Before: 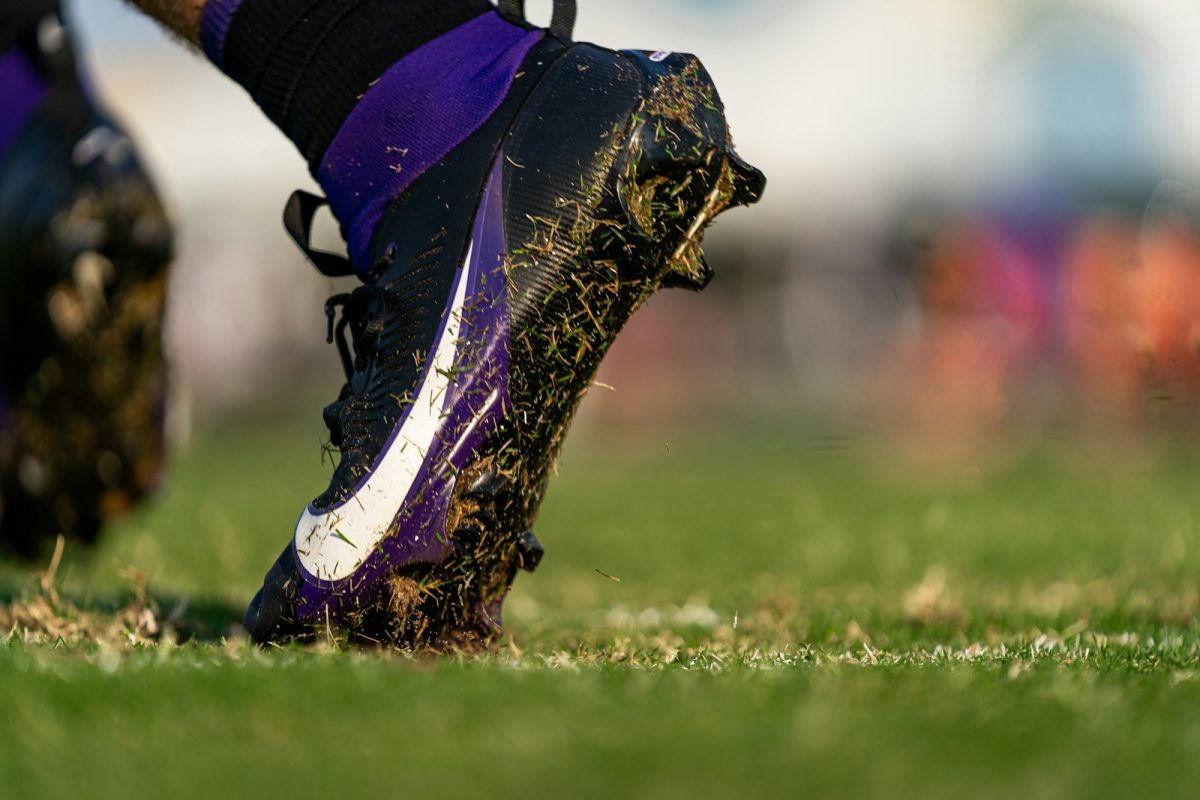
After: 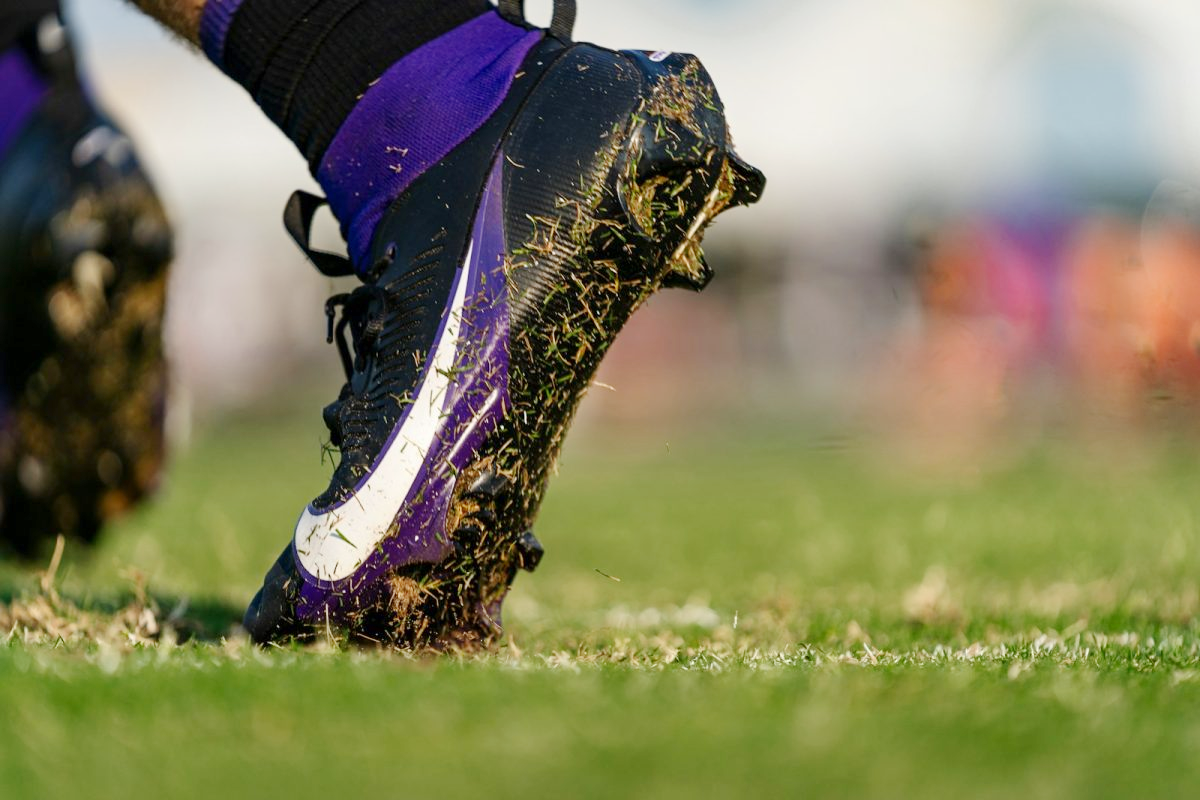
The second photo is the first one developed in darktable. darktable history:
base curve: curves: ch0 [(0, 0) (0.158, 0.273) (0.879, 0.895) (1, 1)], preserve colors none
